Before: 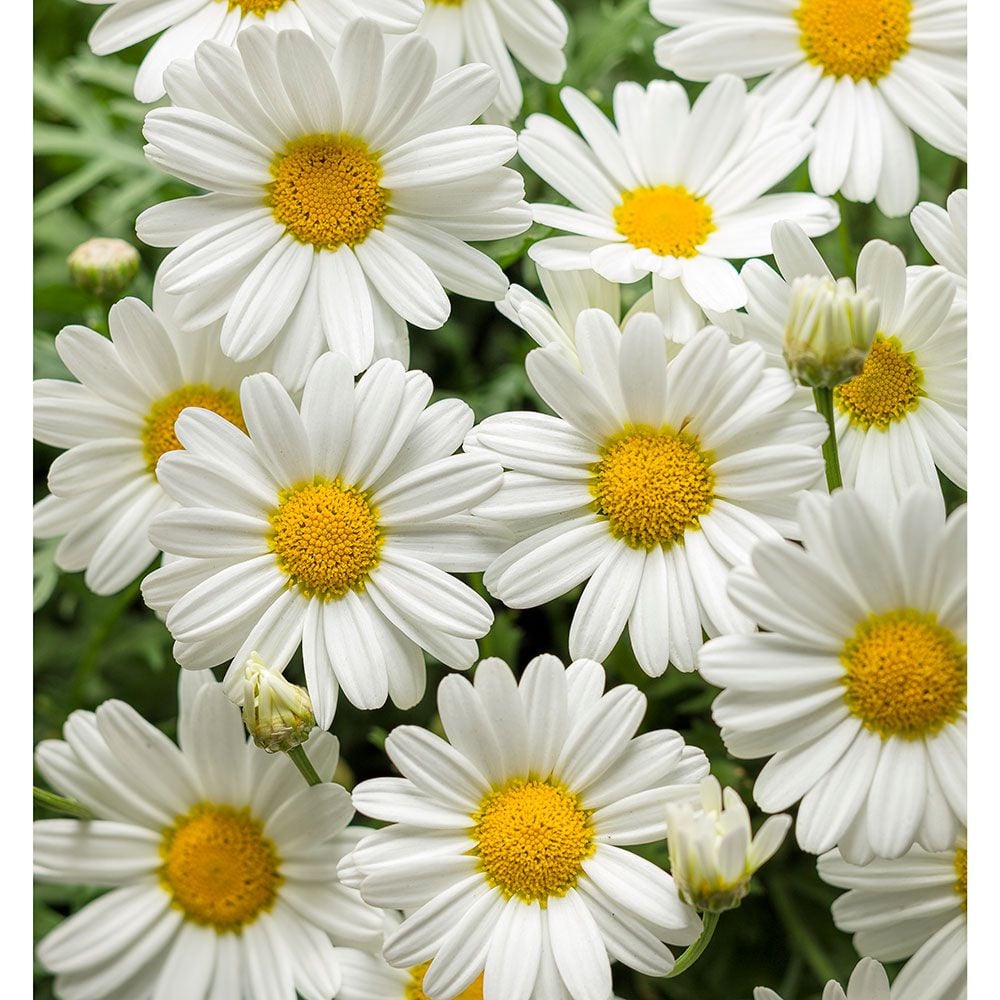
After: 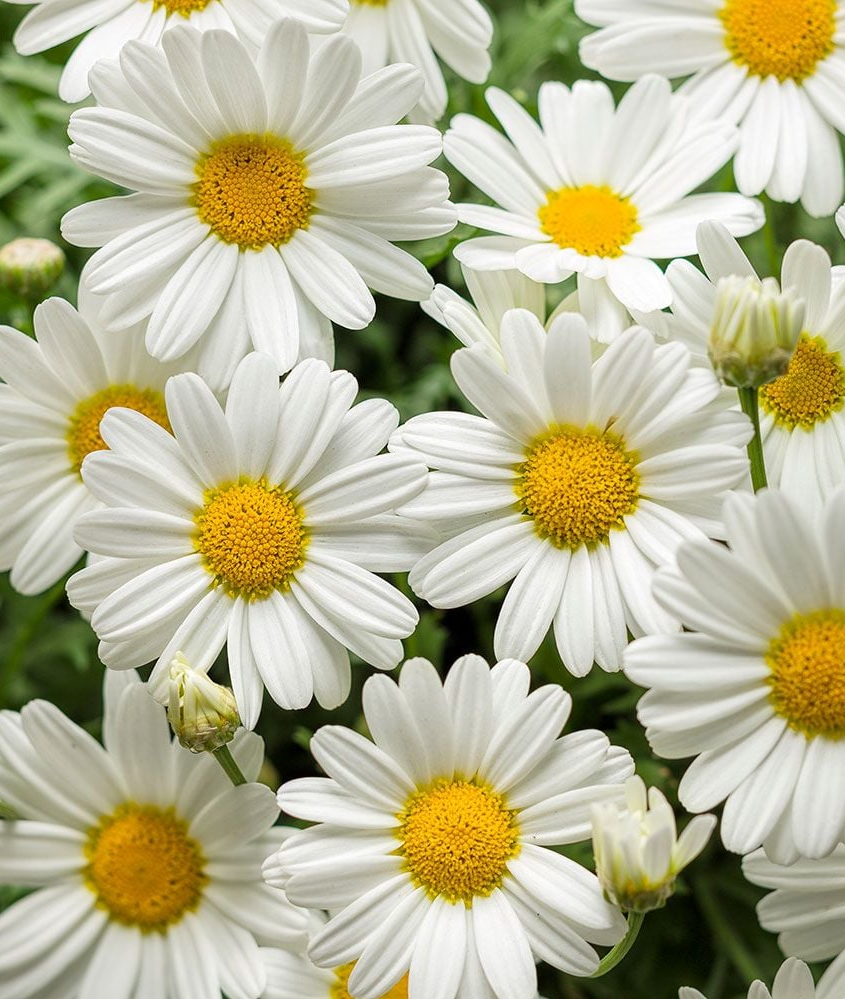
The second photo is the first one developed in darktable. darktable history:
crop: left 7.584%, right 7.829%
